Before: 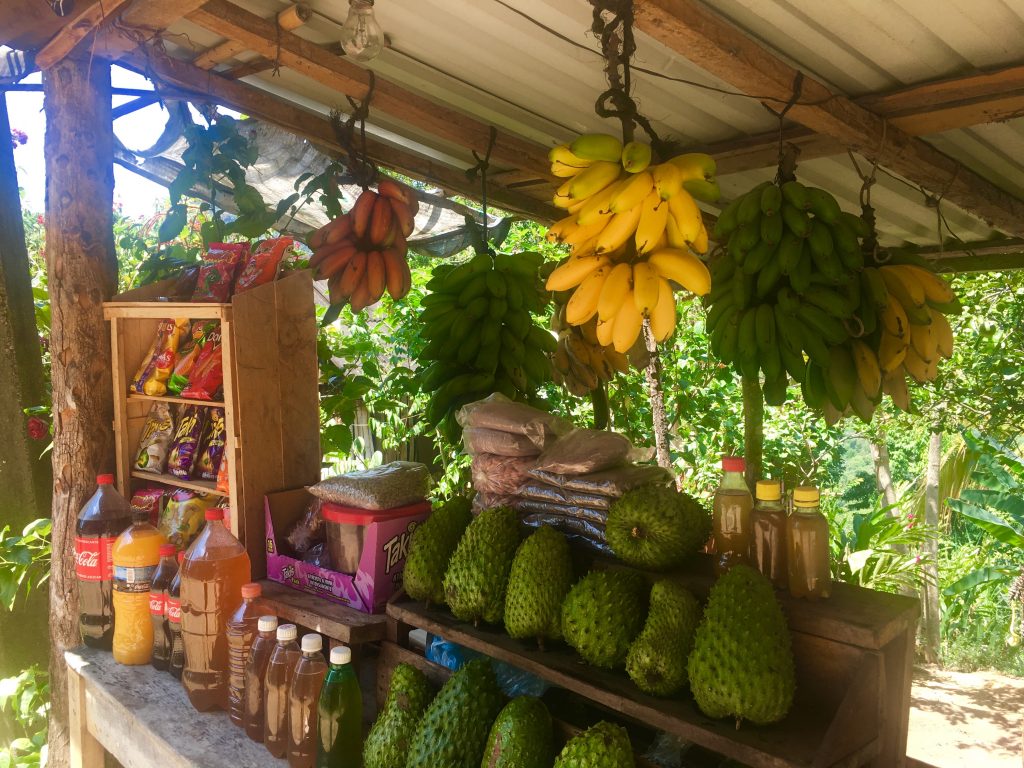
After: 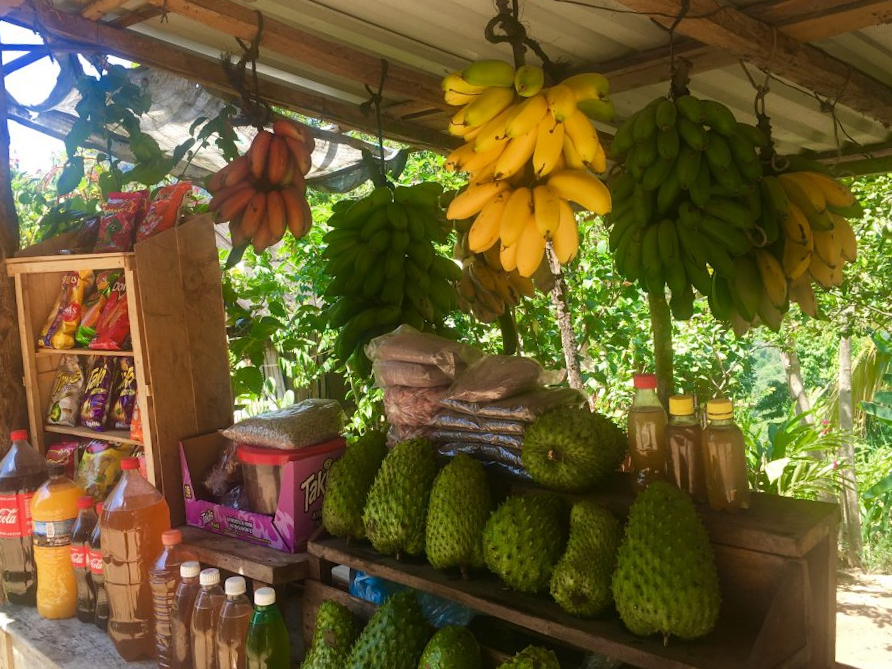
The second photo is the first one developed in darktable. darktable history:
crop and rotate: angle 3.57°, left 5.783%, top 5.698%
